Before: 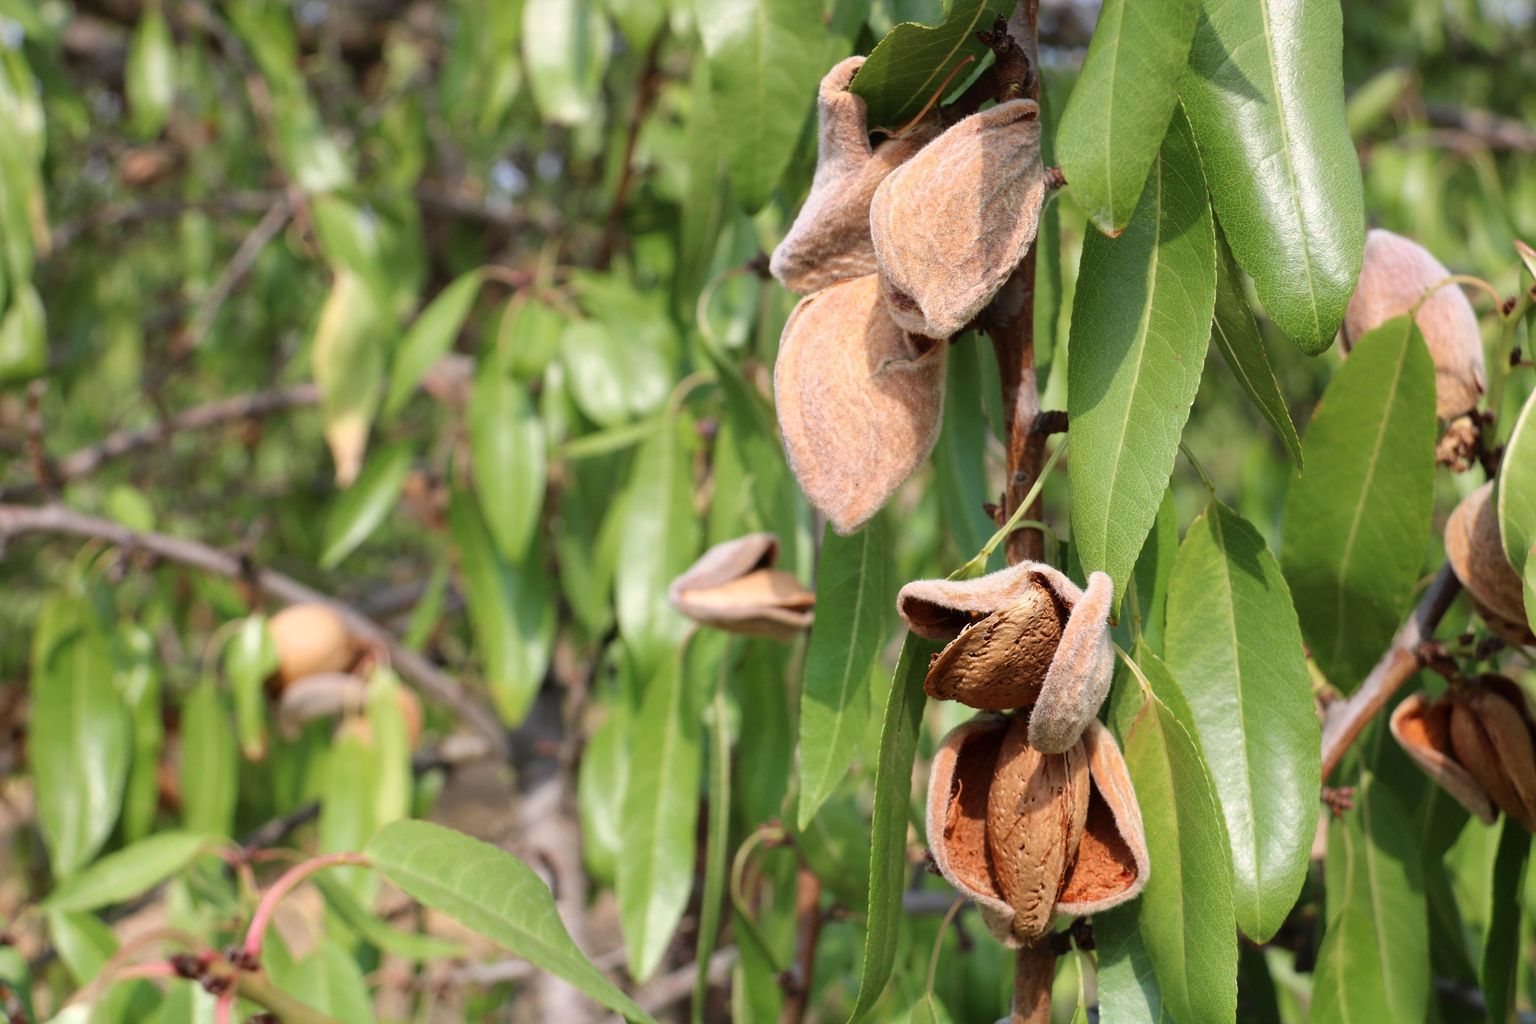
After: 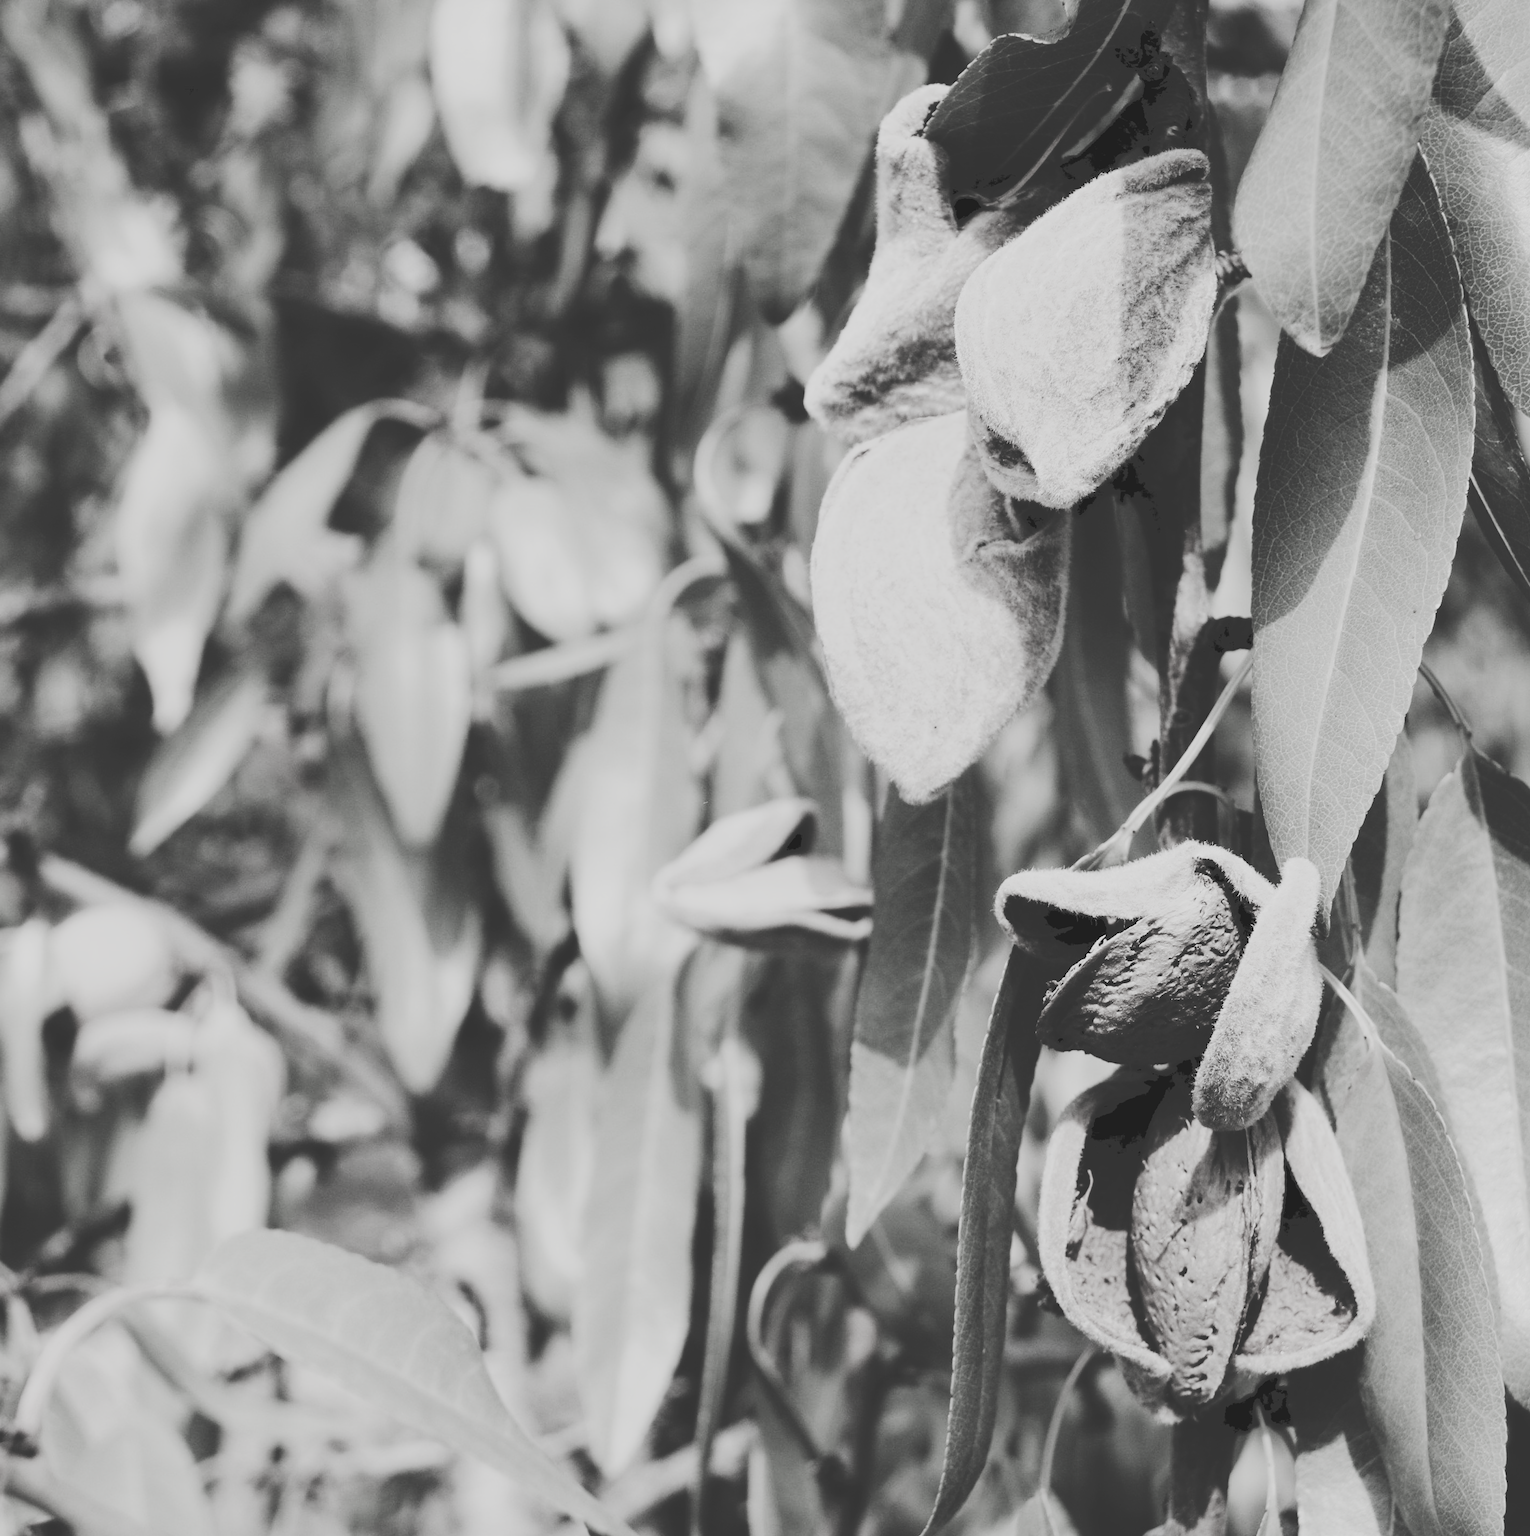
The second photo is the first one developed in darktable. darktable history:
tone curve: curves: ch0 [(0, 0) (0.003, 0.219) (0.011, 0.219) (0.025, 0.223) (0.044, 0.226) (0.069, 0.232) (0.1, 0.24) (0.136, 0.245) (0.177, 0.257) (0.224, 0.281) (0.277, 0.324) (0.335, 0.392) (0.399, 0.484) (0.468, 0.585) (0.543, 0.672) (0.623, 0.741) (0.709, 0.788) (0.801, 0.835) (0.898, 0.878) (1, 1)], preserve colors none
crop and rotate: left 15.236%, right 18.358%
filmic rgb: black relative exposure -5.07 EV, white relative exposure 3.53 EV, hardness 3.18, contrast 1.389, highlights saturation mix -48.67%, preserve chrominance RGB euclidean norm, color science v5 (2021), contrast in shadows safe, contrast in highlights safe
